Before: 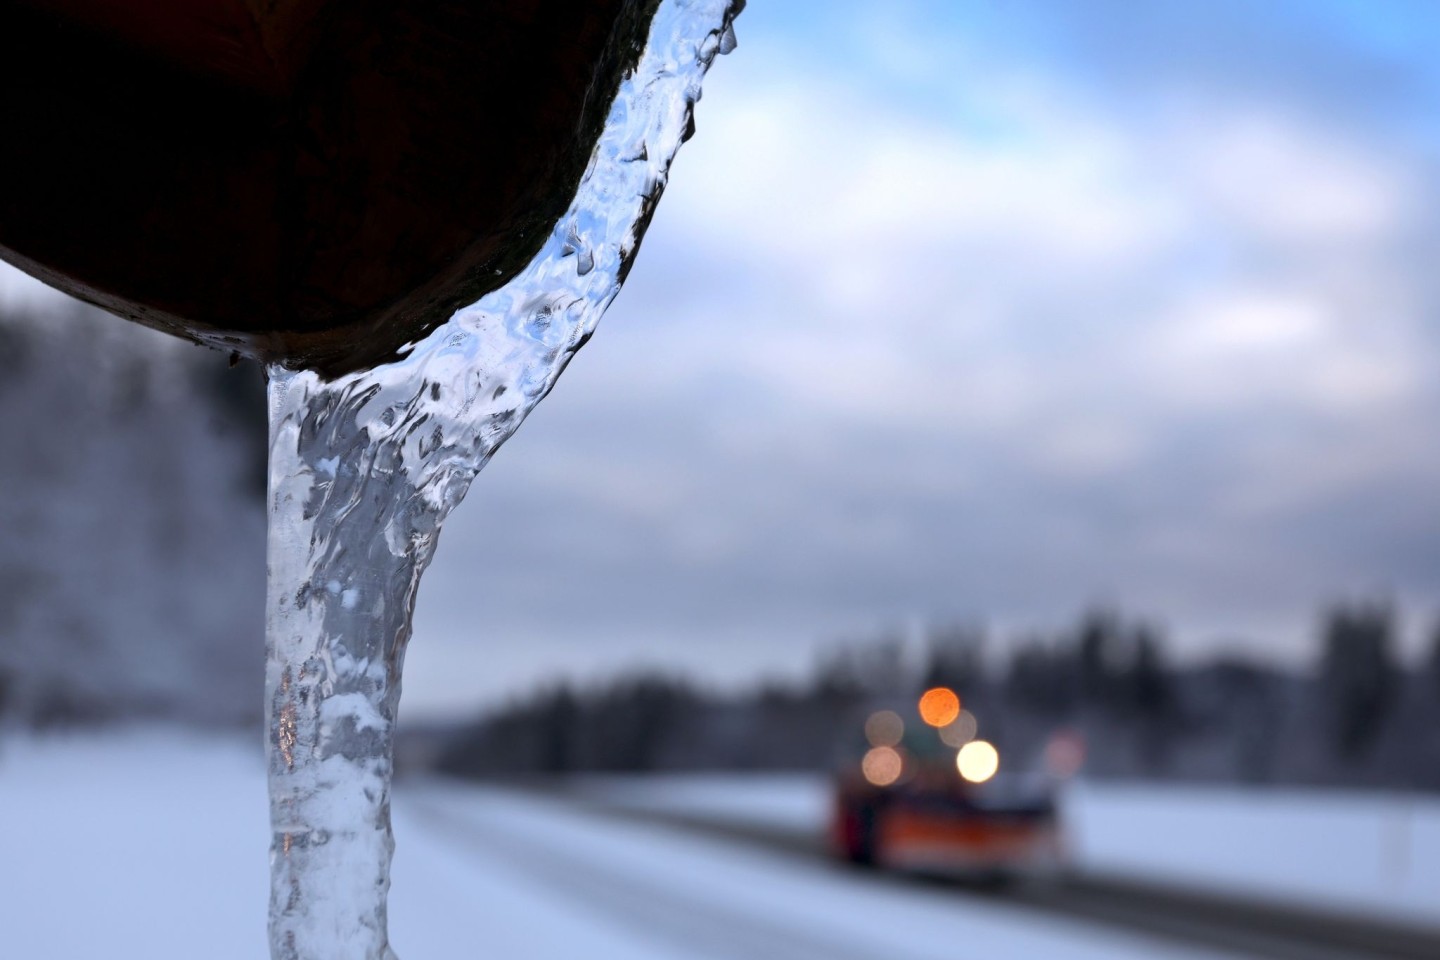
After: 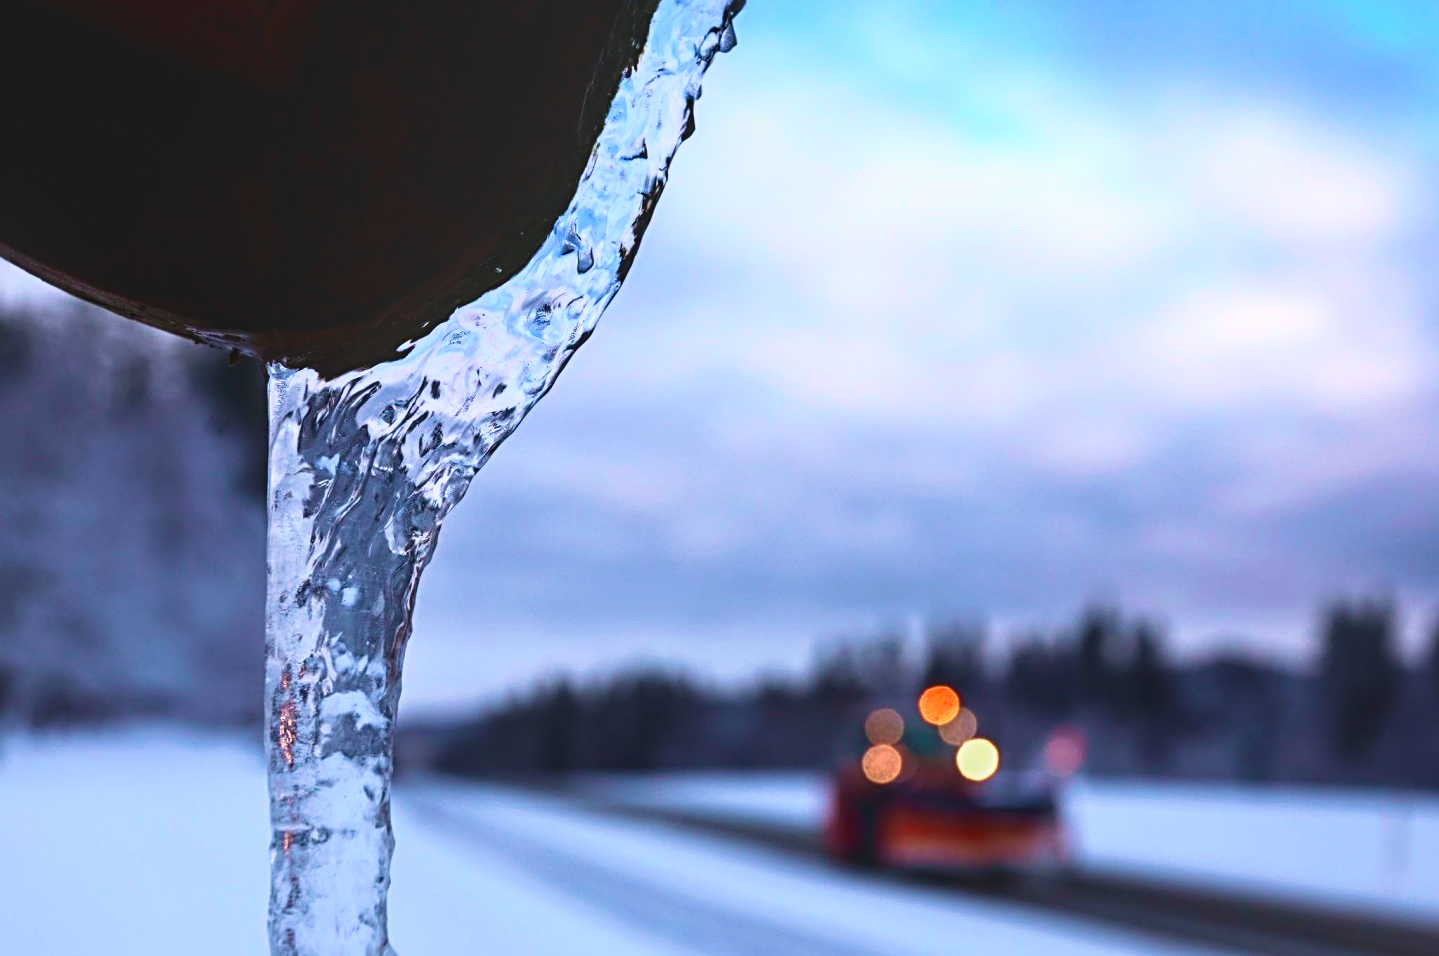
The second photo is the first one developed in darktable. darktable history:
contrast brightness saturation: contrast 0.124, brightness -0.122, saturation 0.197
sharpen: radius 3.951
crop: top 0.215%, bottom 0.177%
exposure: black level correction -0.029, compensate highlight preservation false
tone curve: curves: ch0 [(0, 0) (0.091, 0.075) (0.409, 0.457) (0.733, 0.82) (0.844, 0.908) (0.909, 0.942) (1, 0.973)]; ch1 [(0, 0) (0.437, 0.404) (0.5, 0.5) (0.529, 0.556) (0.58, 0.606) (0.616, 0.654) (1, 1)]; ch2 [(0, 0) (0.442, 0.415) (0.5, 0.5) (0.535, 0.557) (0.585, 0.62) (1, 1)], color space Lab, independent channels, preserve colors none
tone equalizer: on, module defaults
local contrast: on, module defaults
velvia: strength 39.99%
